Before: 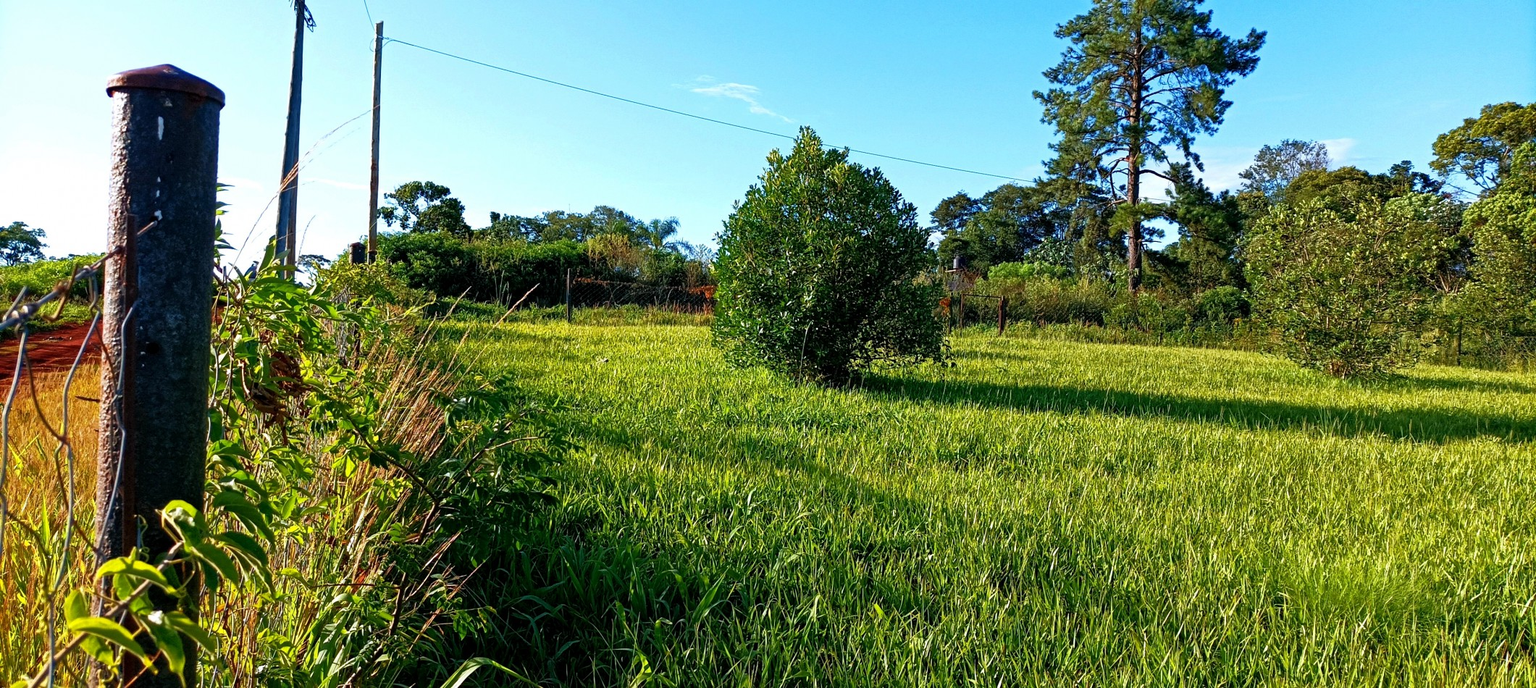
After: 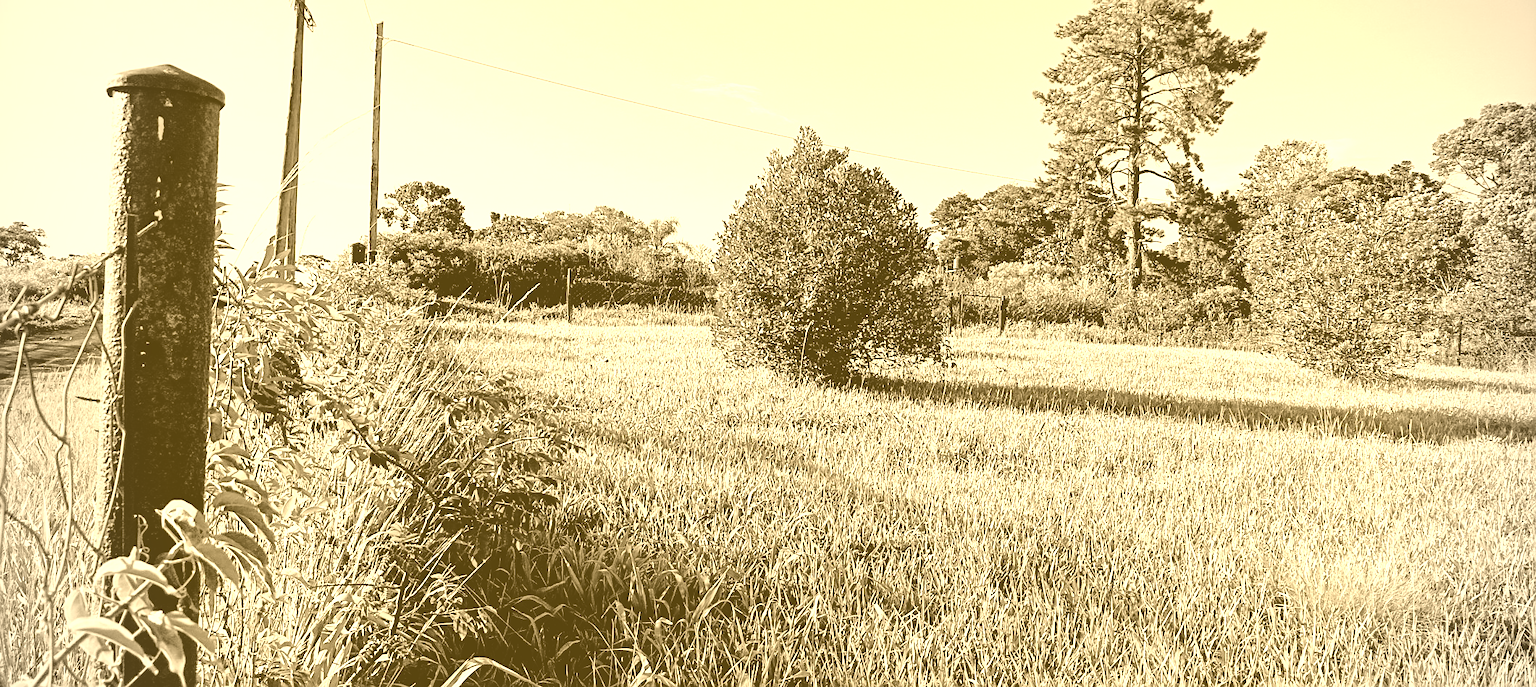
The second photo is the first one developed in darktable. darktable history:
colorize: hue 36°, source mix 100%
vignetting: fall-off radius 60.92%
exposure: black level correction 0, exposure 0.7 EV, compensate exposure bias true, compensate highlight preservation false
sharpen: on, module defaults
shadows and highlights: on, module defaults
tone curve: curves: ch0 [(0.003, 0) (0.066, 0.031) (0.163, 0.112) (0.264, 0.238) (0.395, 0.408) (0.517, 0.56) (0.684, 0.734) (0.791, 0.814) (1, 1)]; ch1 [(0, 0) (0.164, 0.115) (0.337, 0.332) (0.39, 0.398) (0.464, 0.461) (0.501, 0.5) (0.507, 0.5) (0.534, 0.532) (0.577, 0.59) (0.652, 0.681) (0.733, 0.749) (0.811, 0.796) (1, 1)]; ch2 [(0, 0) (0.337, 0.382) (0.464, 0.476) (0.501, 0.5) (0.527, 0.54) (0.551, 0.565) (0.6, 0.59) (0.687, 0.675) (1, 1)], color space Lab, independent channels, preserve colors none
white balance: red 0.982, blue 1.018
filmic rgb: black relative exposure -7.15 EV, white relative exposure 5.36 EV, hardness 3.02
